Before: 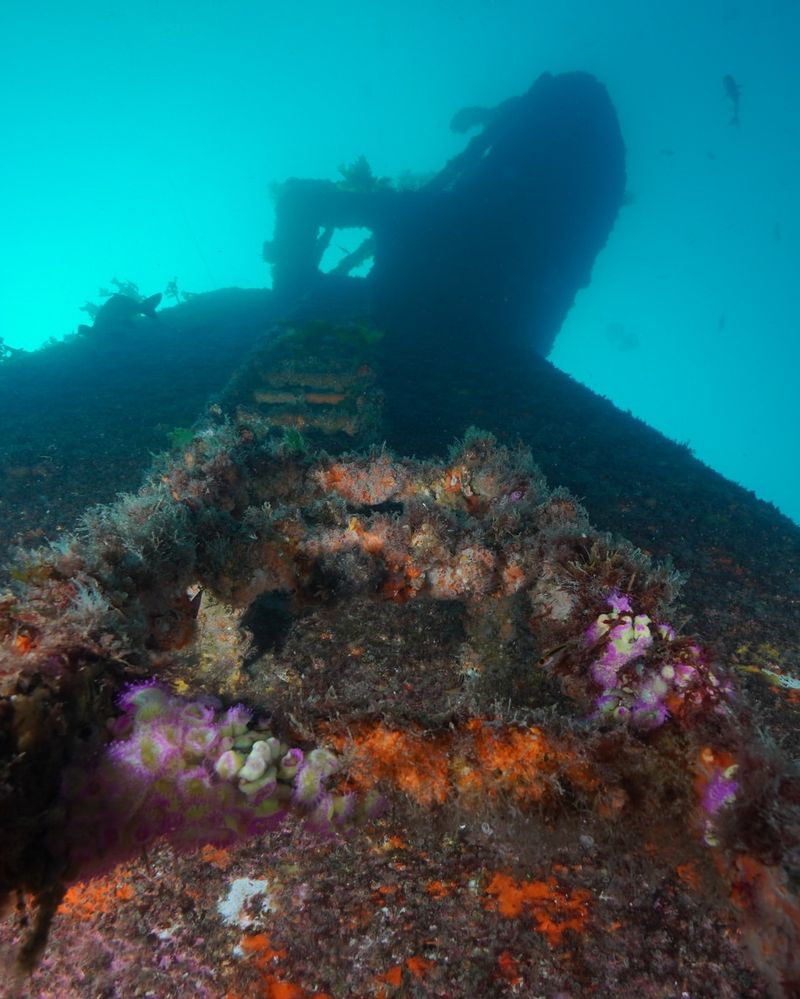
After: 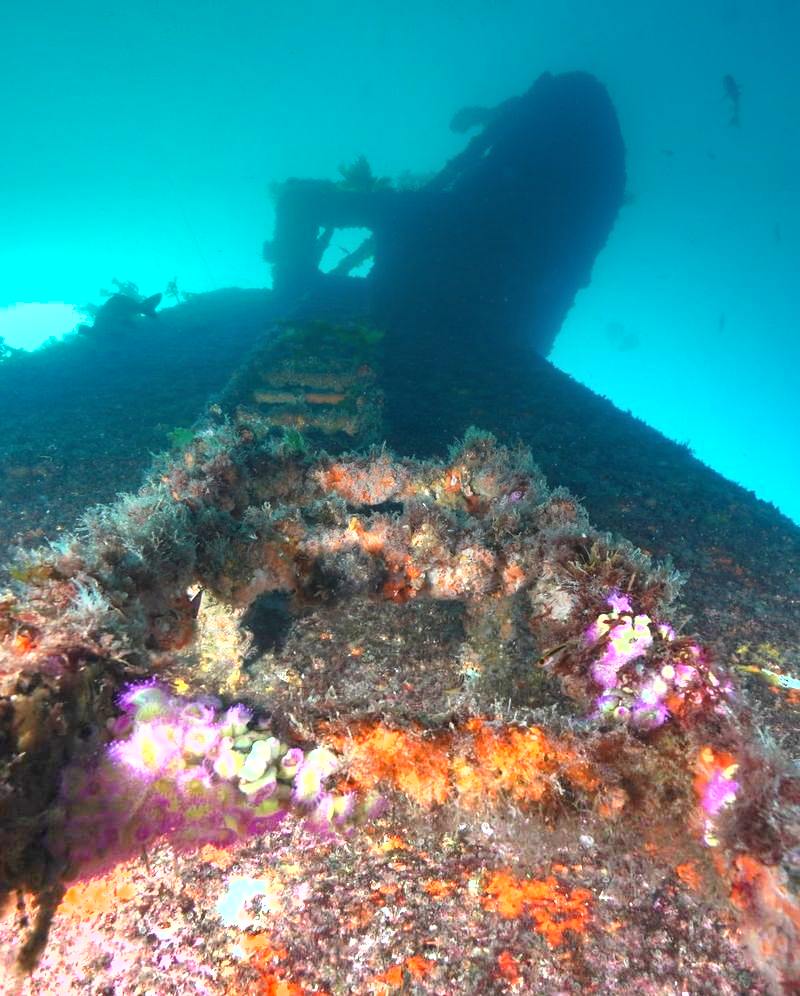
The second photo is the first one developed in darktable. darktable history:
shadows and highlights: low approximation 0.01, soften with gaussian
graduated density: density -3.9 EV
crop: top 0.05%, bottom 0.098%
